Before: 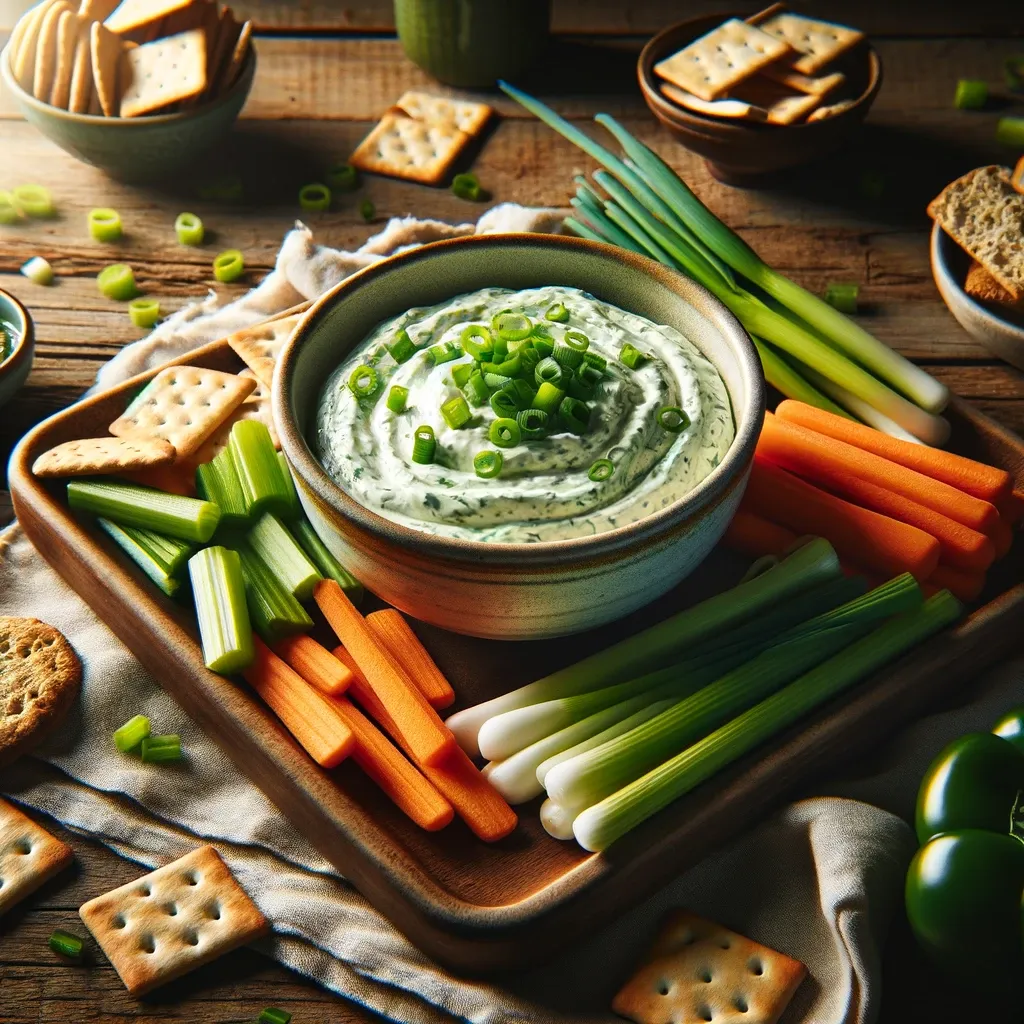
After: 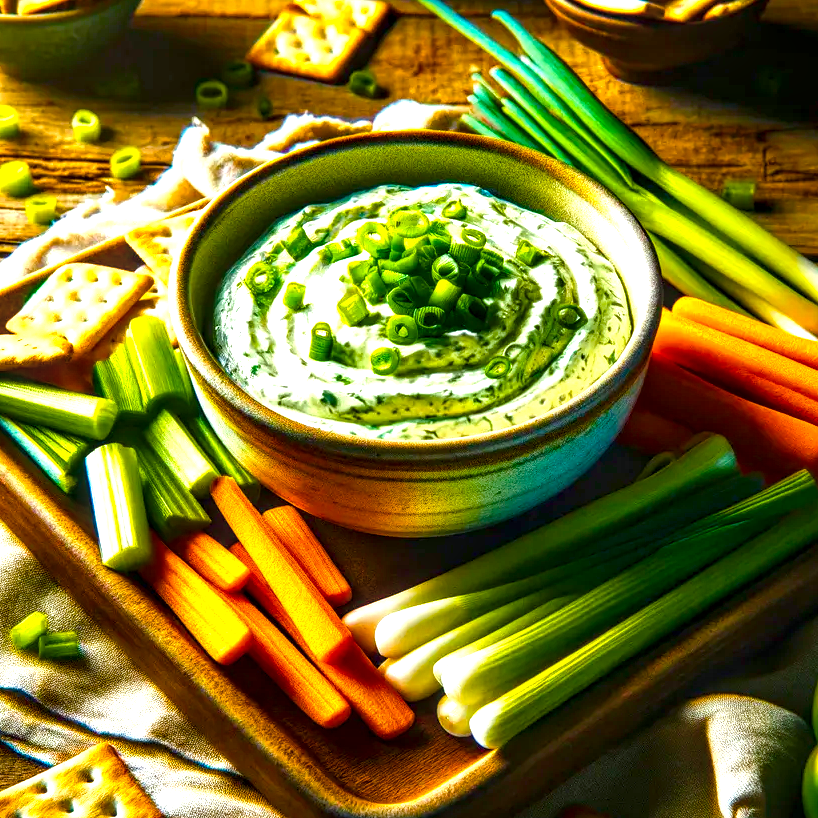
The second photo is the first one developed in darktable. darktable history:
local contrast: detail 160%
crop and rotate: left 10.071%, top 10.071%, right 10.02%, bottom 10.02%
color balance rgb: linear chroma grading › global chroma 25%, perceptual saturation grading › global saturation 40%, perceptual saturation grading › highlights -50%, perceptual saturation grading › shadows 30%, perceptual brilliance grading › global brilliance 25%, global vibrance 60%
white balance: red 0.978, blue 0.999
